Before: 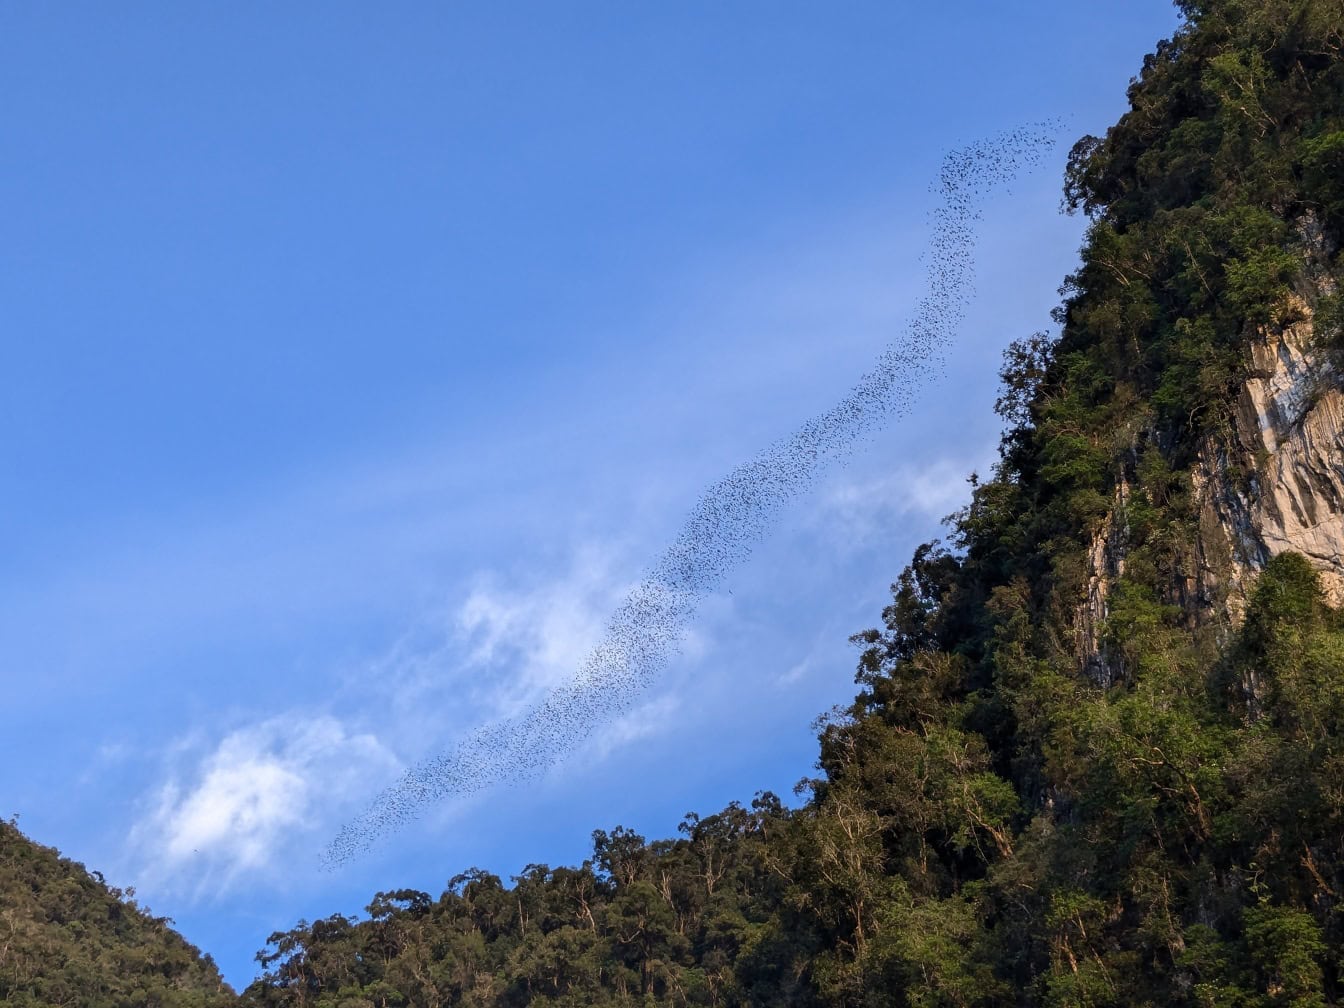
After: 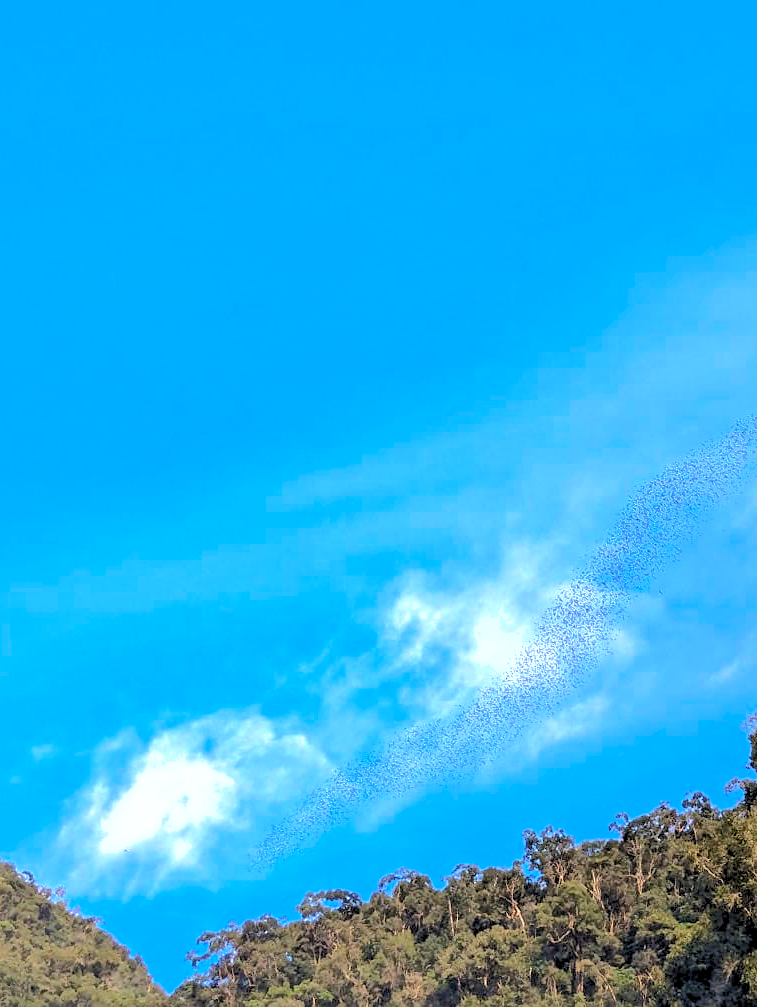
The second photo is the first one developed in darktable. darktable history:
tone curve: curves: ch0 [(0, 0) (0.568, 0.517) (0.8, 0.717) (1, 1)], preserve colors none
sharpen: amount 0.214
crop: left 5.215%, right 38.428%
tone equalizer: -7 EV 0.16 EV, -6 EV 0.596 EV, -5 EV 1.18 EV, -4 EV 1.3 EV, -3 EV 1.14 EV, -2 EV 0.6 EV, -1 EV 0.163 EV, edges refinement/feathering 500, mask exposure compensation -1.57 EV, preserve details no
shadows and highlights: on, module defaults
exposure: exposure 0.288 EV, compensate highlight preservation false
levels: levels [0.044, 0.416, 0.908]
